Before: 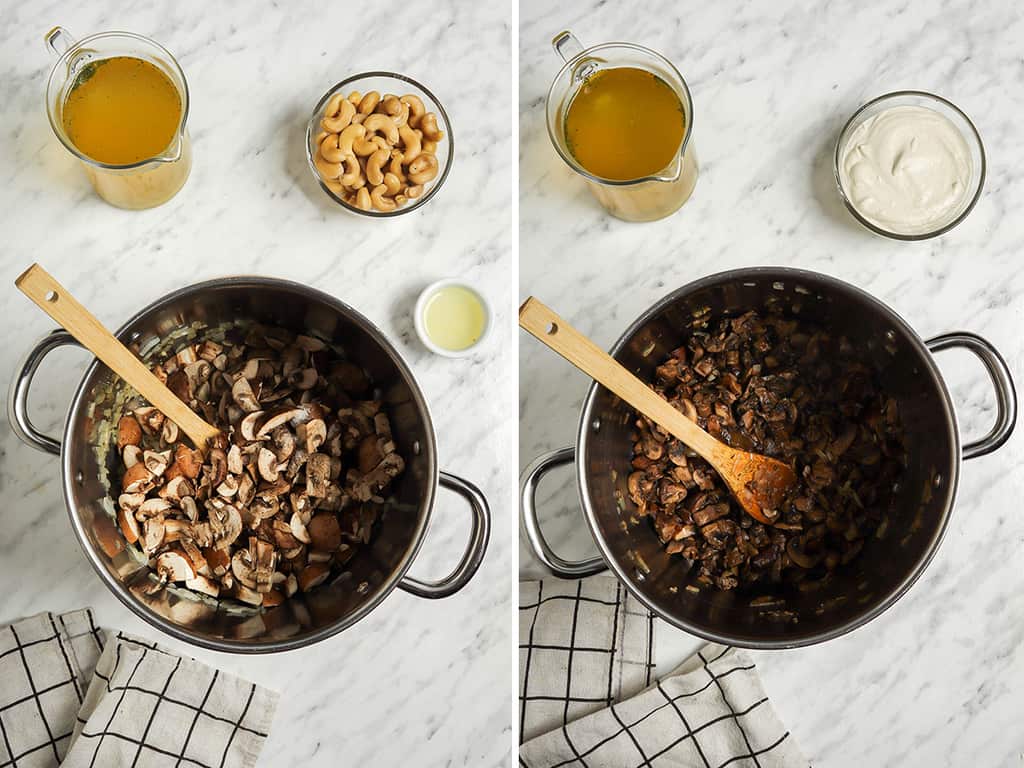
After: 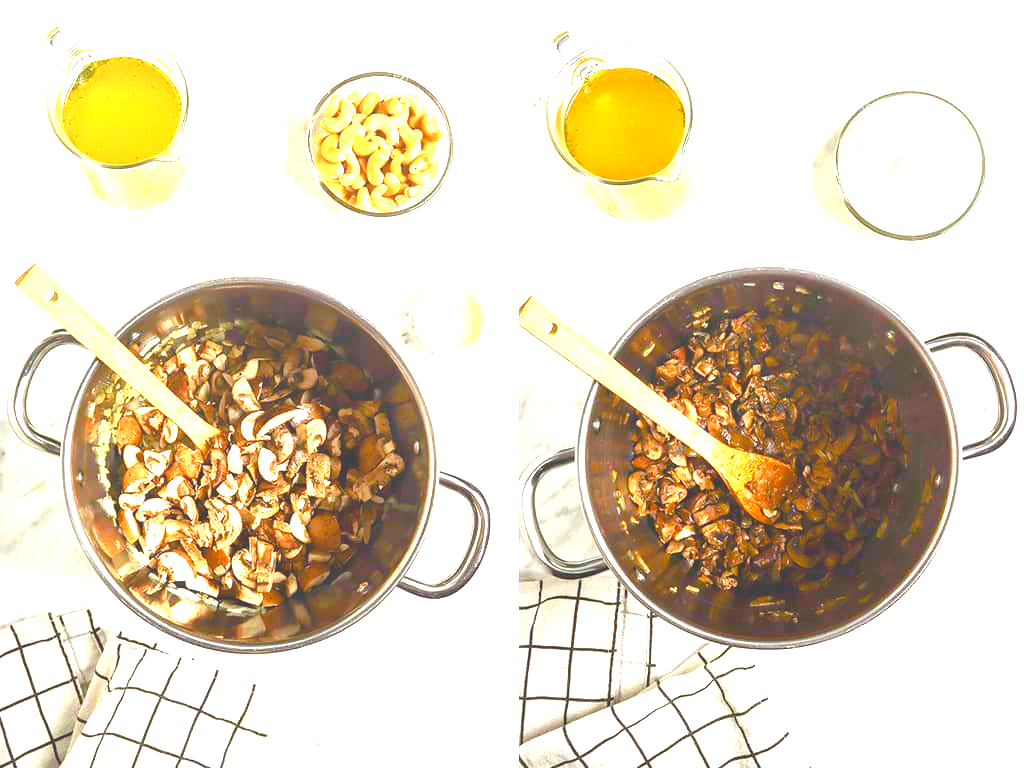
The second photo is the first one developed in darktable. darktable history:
exposure: black level correction 0, exposure 1.198 EV, compensate exposure bias true, compensate highlight preservation false
local contrast: detail 69%
color balance rgb: linear chroma grading › shadows -2.2%, linear chroma grading › highlights -15%, linear chroma grading › global chroma -10%, linear chroma grading › mid-tones -10%, perceptual saturation grading › global saturation 45%, perceptual saturation grading › highlights -50%, perceptual saturation grading › shadows 30%, perceptual brilliance grading › global brilliance 18%, global vibrance 45%
